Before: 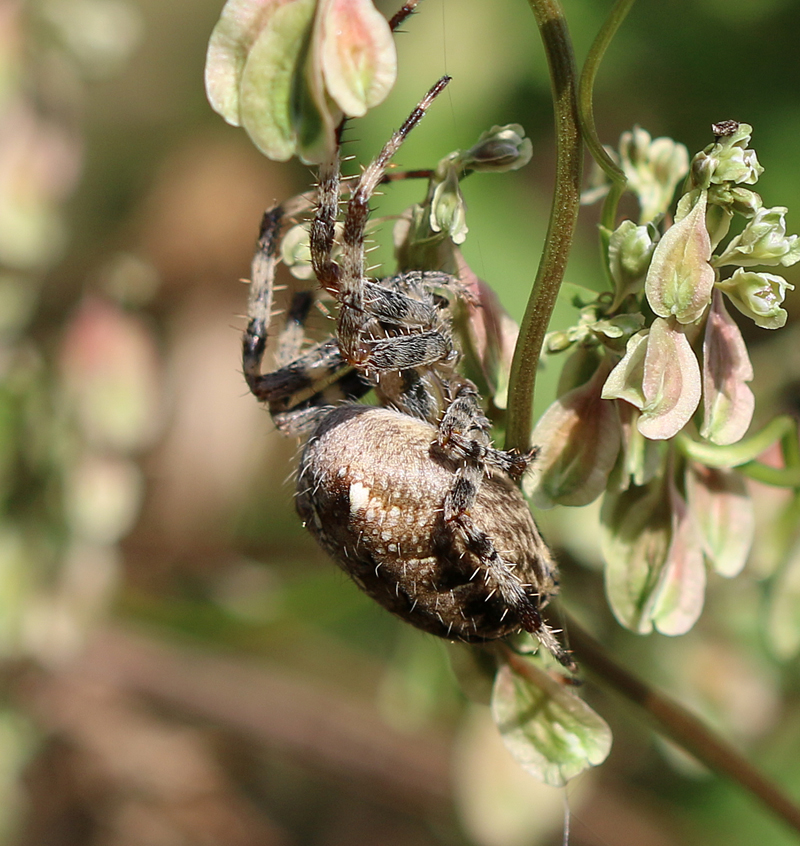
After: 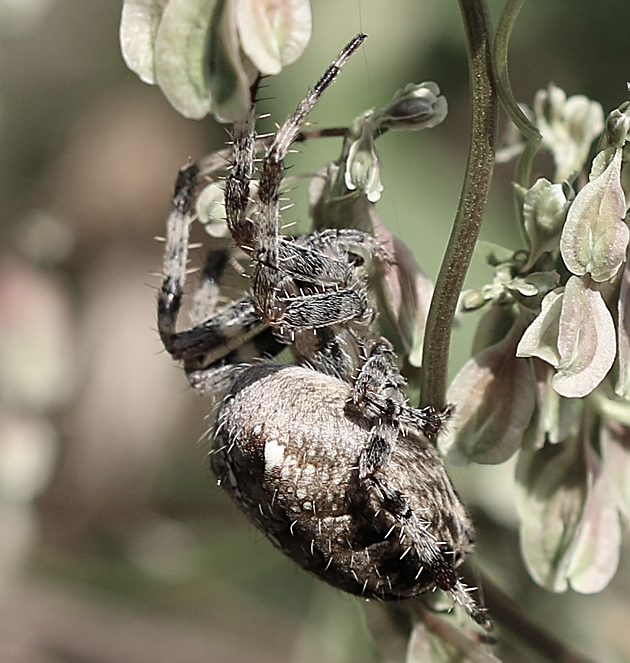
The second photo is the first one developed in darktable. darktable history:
crop and rotate: left 10.711%, top 4.977%, right 10.483%, bottom 16.595%
sharpen: on, module defaults
color correction: highlights b* 0.052, saturation 0.495
